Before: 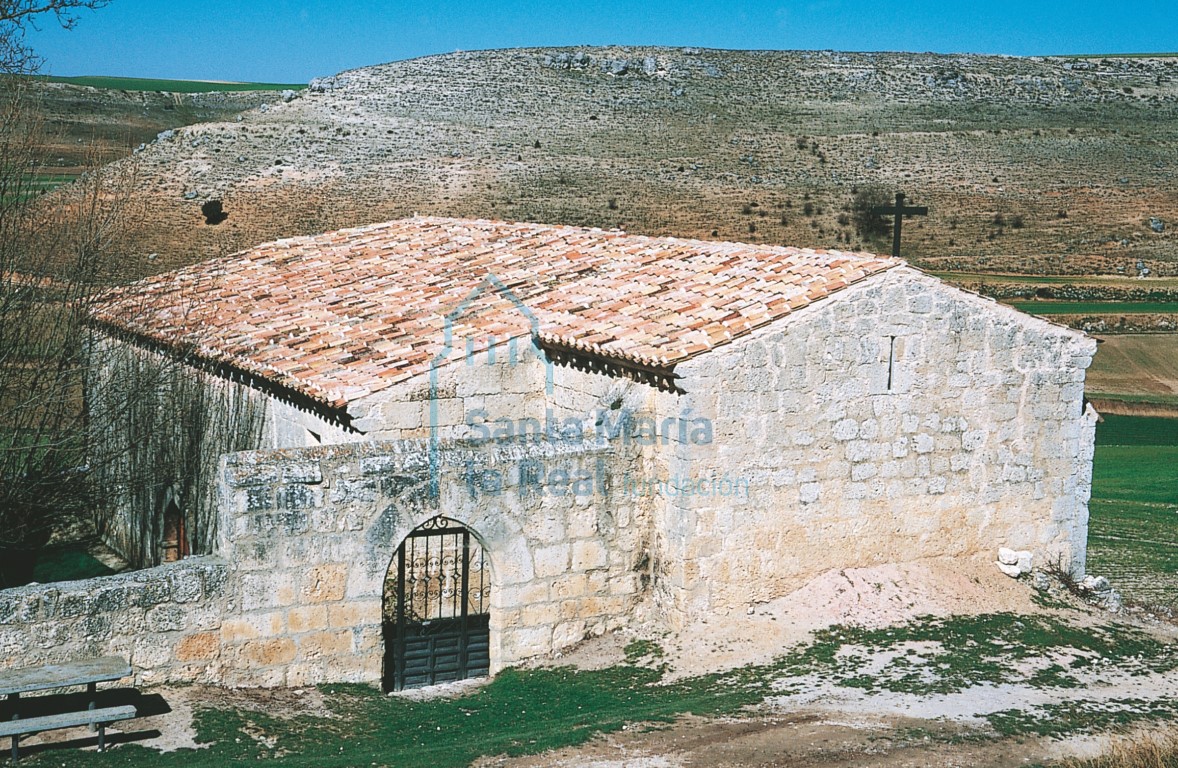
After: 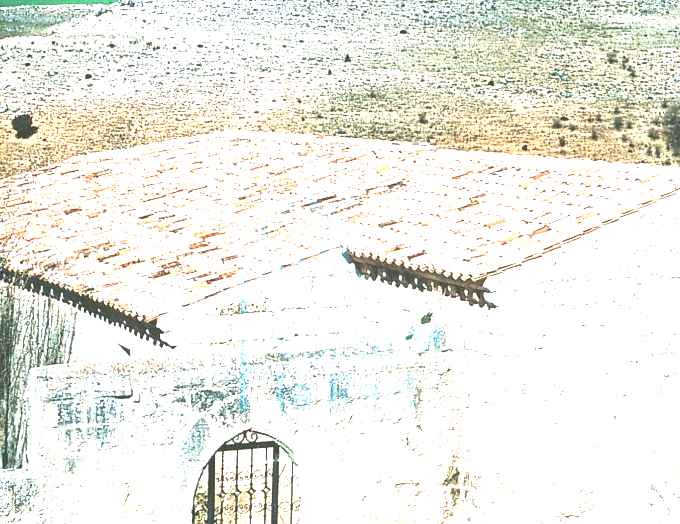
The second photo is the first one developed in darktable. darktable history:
exposure: black level correction 0, exposure 1.9 EV, compensate highlight preservation false
tone equalizer: on, module defaults
crop: left 16.202%, top 11.208%, right 26.045%, bottom 20.557%
